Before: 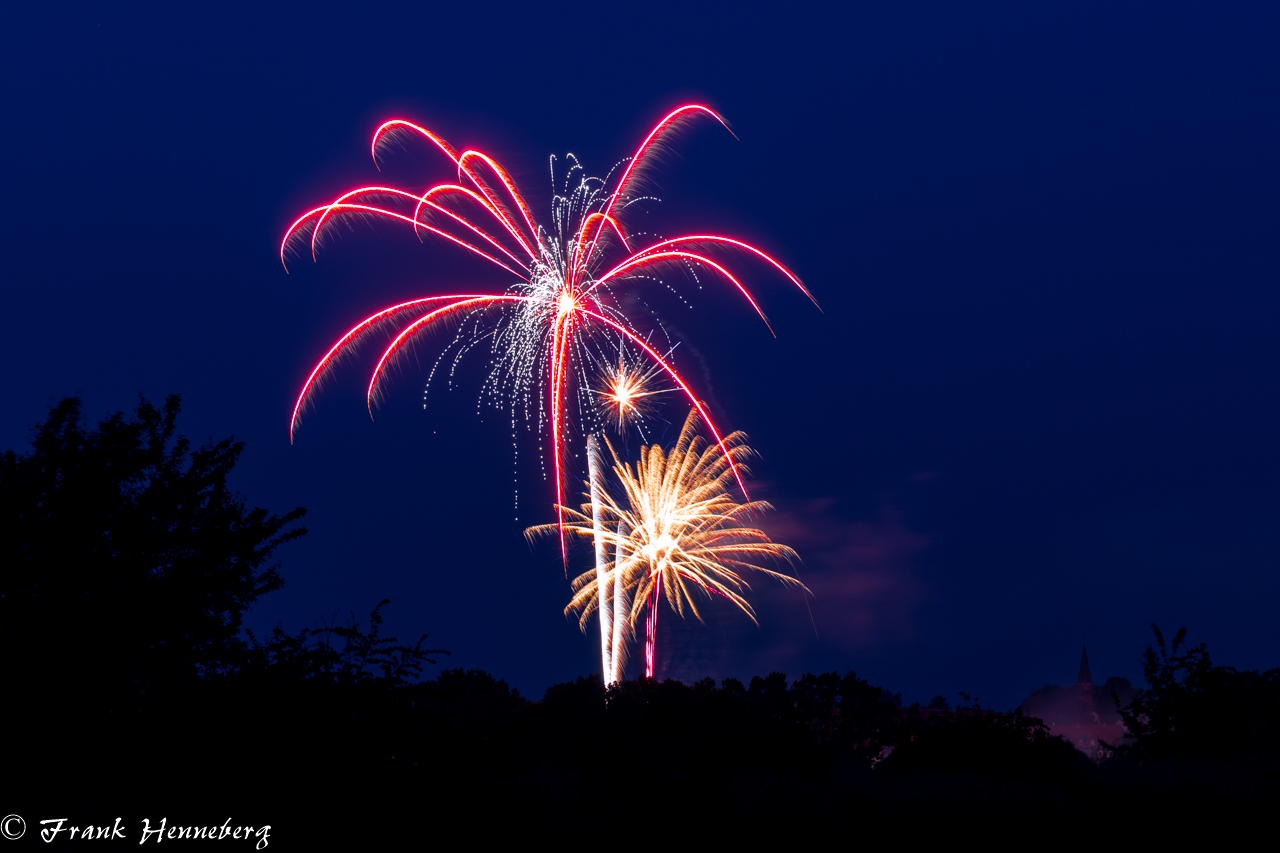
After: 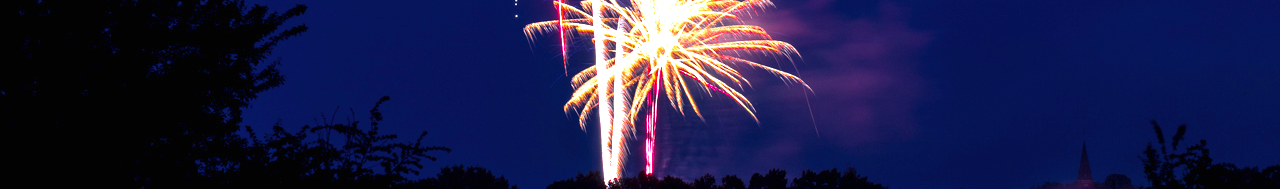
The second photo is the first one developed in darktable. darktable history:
color balance rgb: perceptual saturation grading › global saturation 29.677%
crop and rotate: top 59.047%, bottom 18.707%
exposure: black level correction 0, exposure 1.356 EV, compensate exposure bias true, compensate highlight preservation false
contrast brightness saturation: saturation -0.176
